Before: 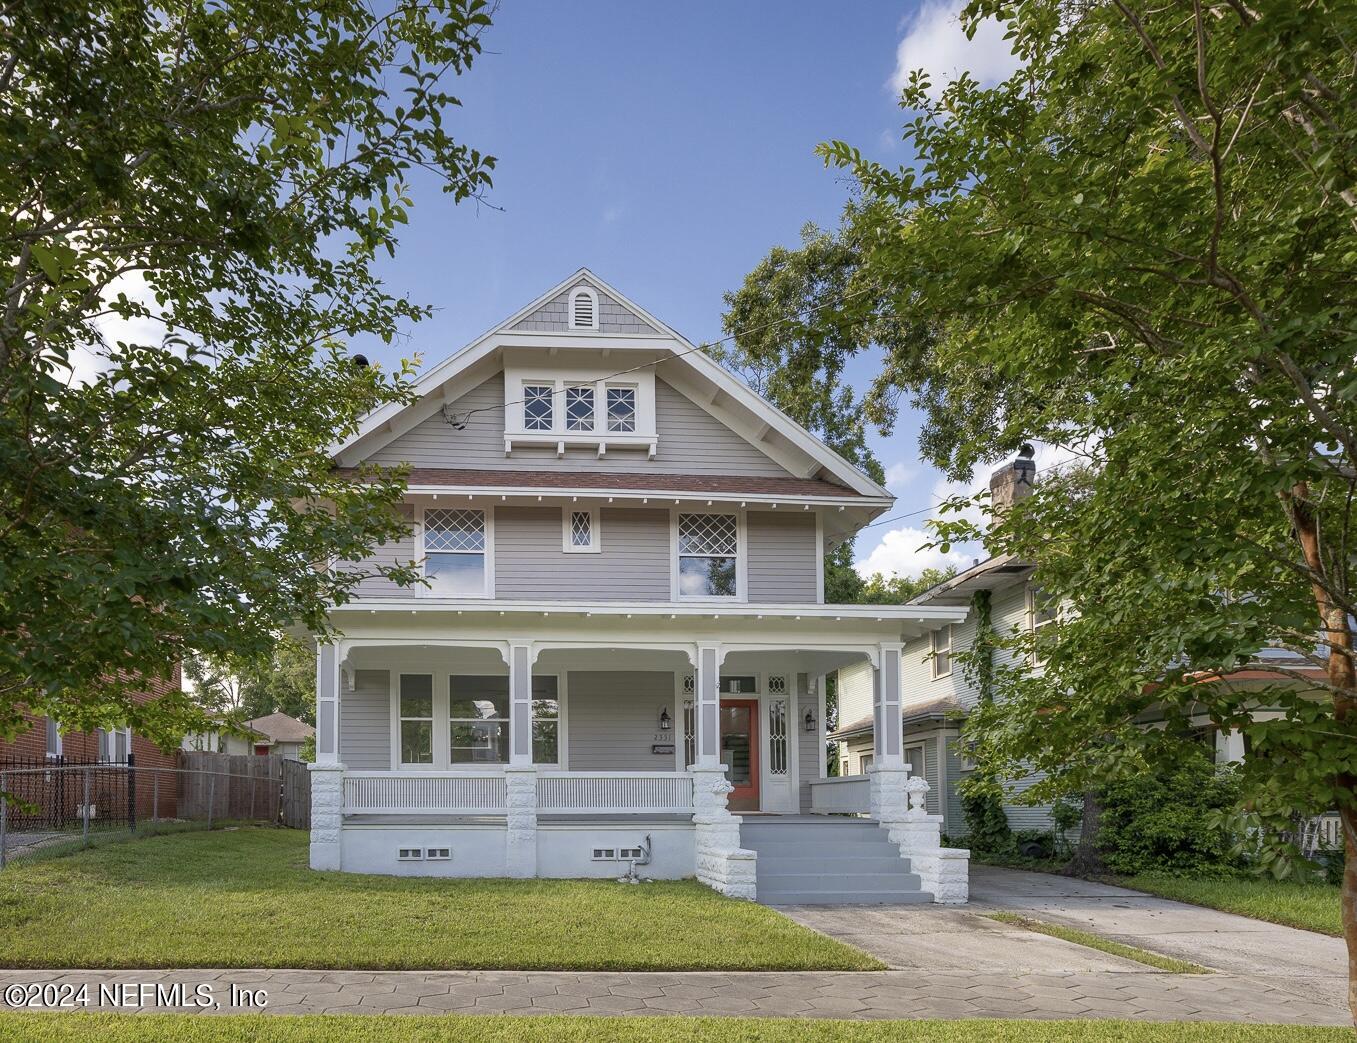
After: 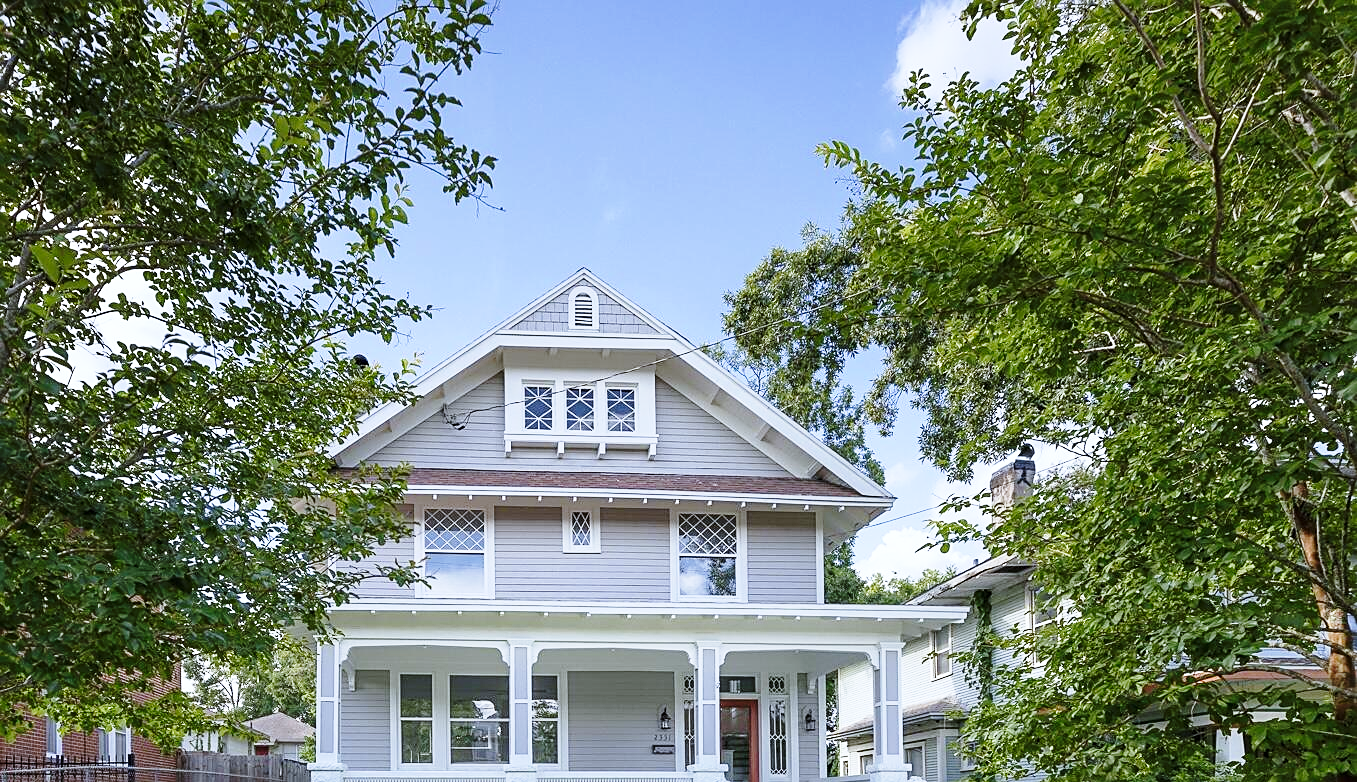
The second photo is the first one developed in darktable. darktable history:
base curve: curves: ch0 [(0, 0) (0.028, 0.03) (0.121, 0.232) (0.46, 0.748) (0.859, 0.968) (1, 1)], preserve colors none
white balance: red 0.926, green 1.003, blue 1.133
sharpen: on, module defaults
crop: bottom 24.988%
